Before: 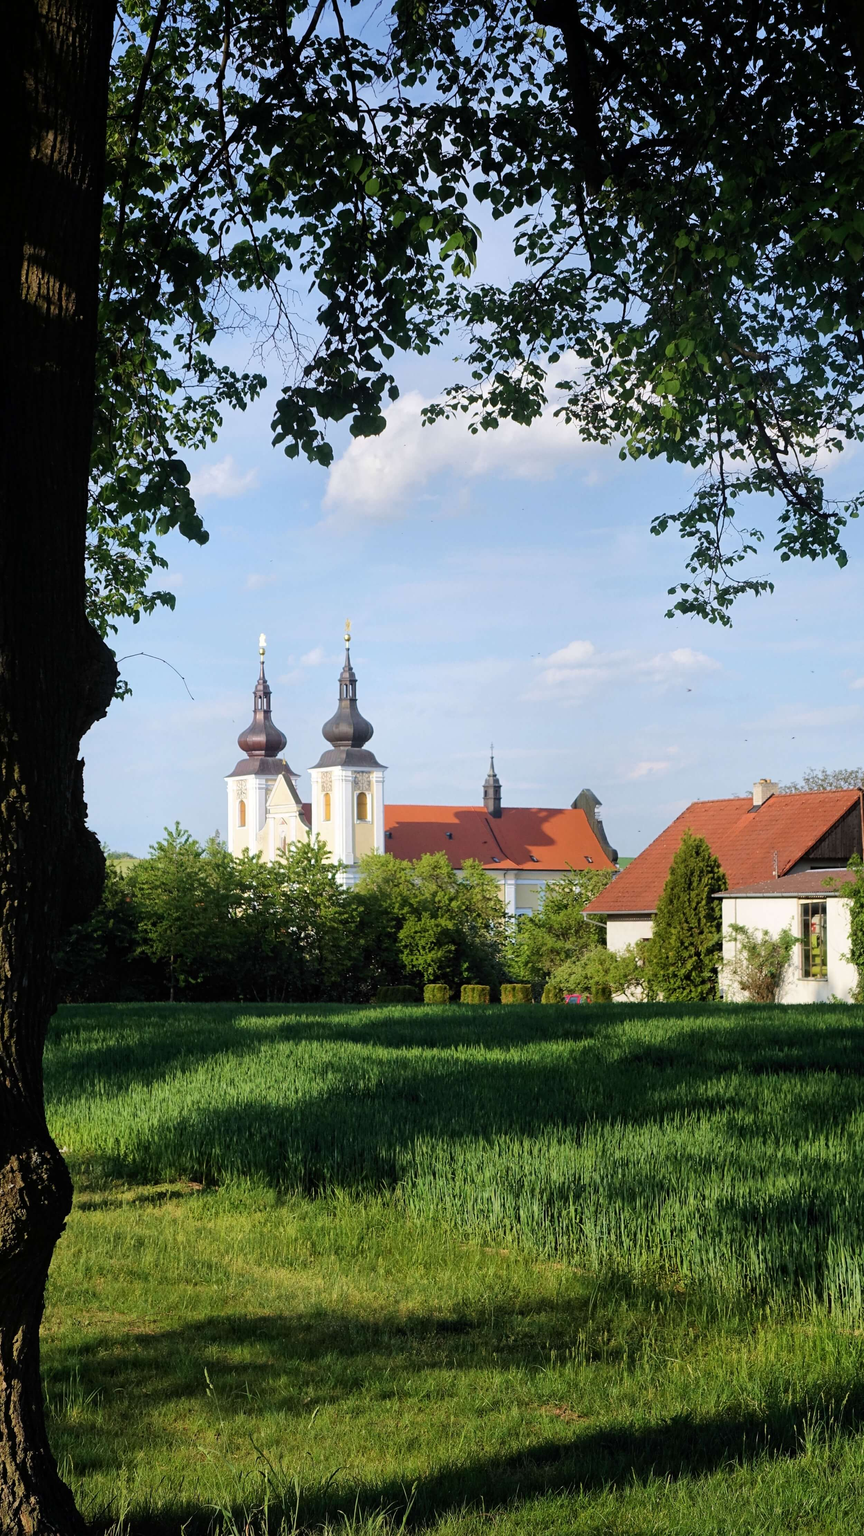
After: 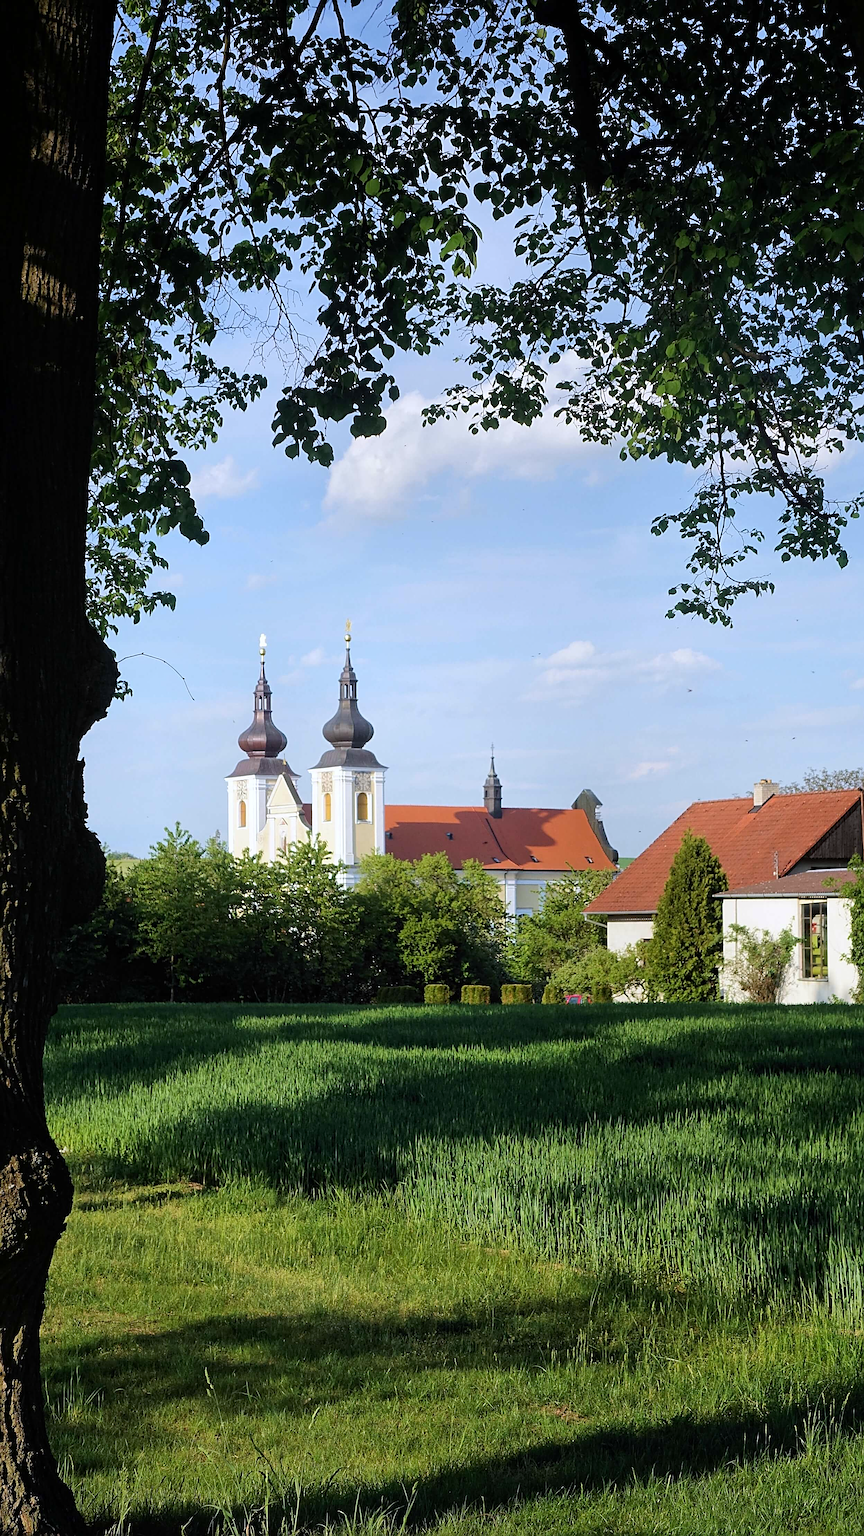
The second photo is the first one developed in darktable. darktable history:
sharpen: radius 2.543, amount 0.636
white balance: red 0.976, blue 1.04
